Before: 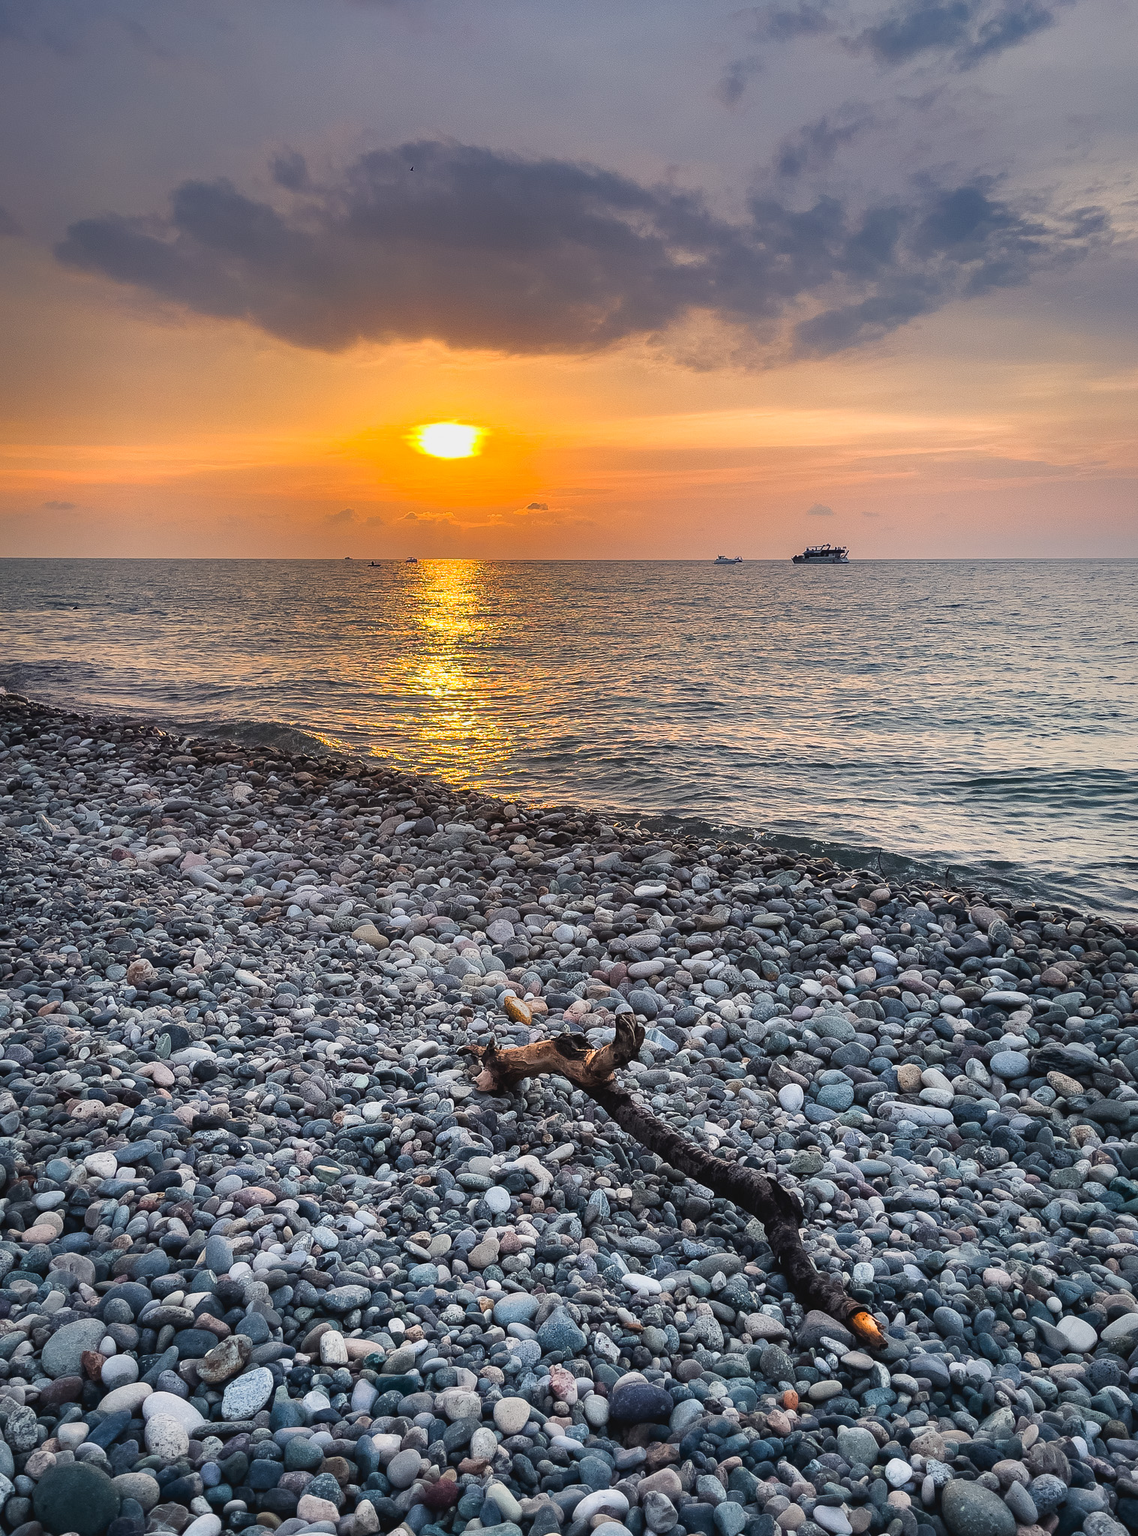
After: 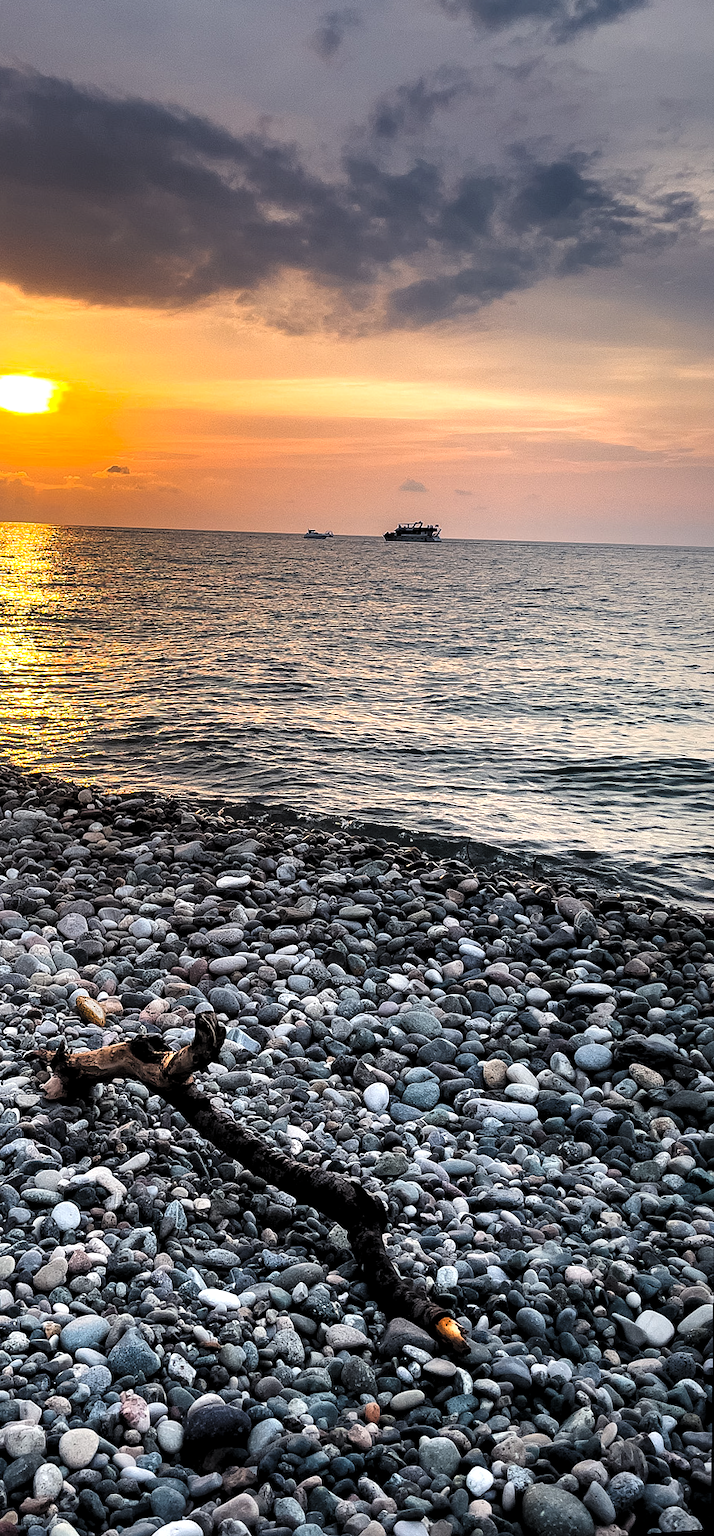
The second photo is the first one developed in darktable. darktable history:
levels: levels [0.129, 0.519, 0.867]
crop: left 41.402%
rotate and perspective: rotation 0.679°, lens shift (horizontal) 0.136, crop left 0.009, crop right 0.991, crop top 0.078, crop bottom 0.95
